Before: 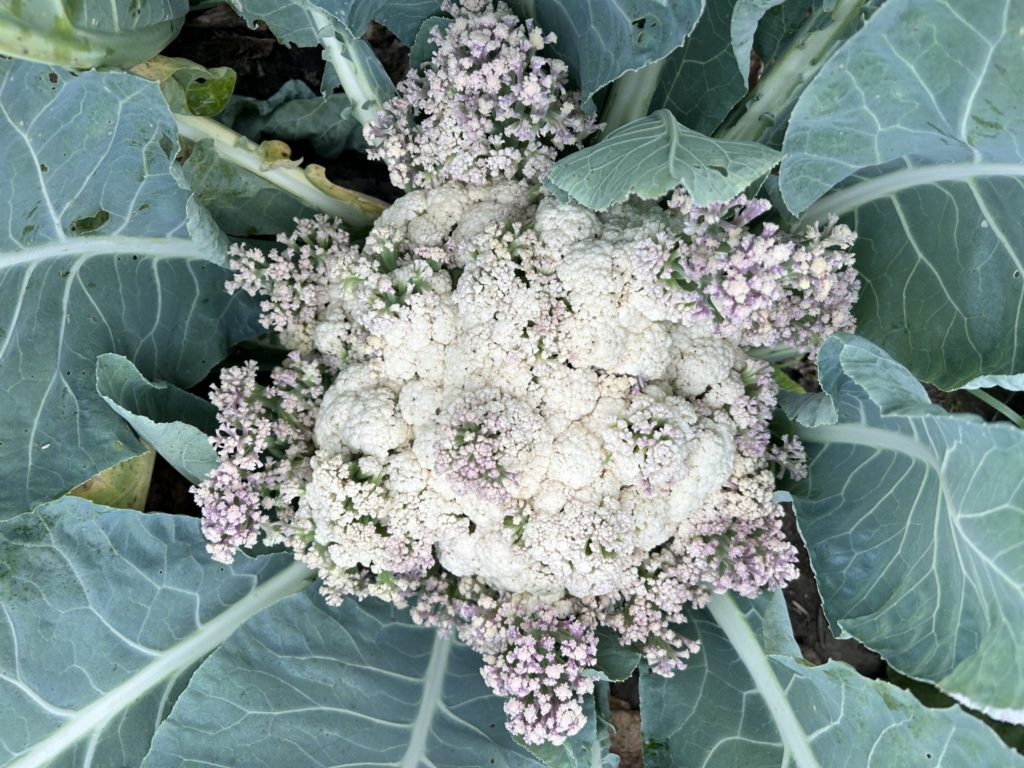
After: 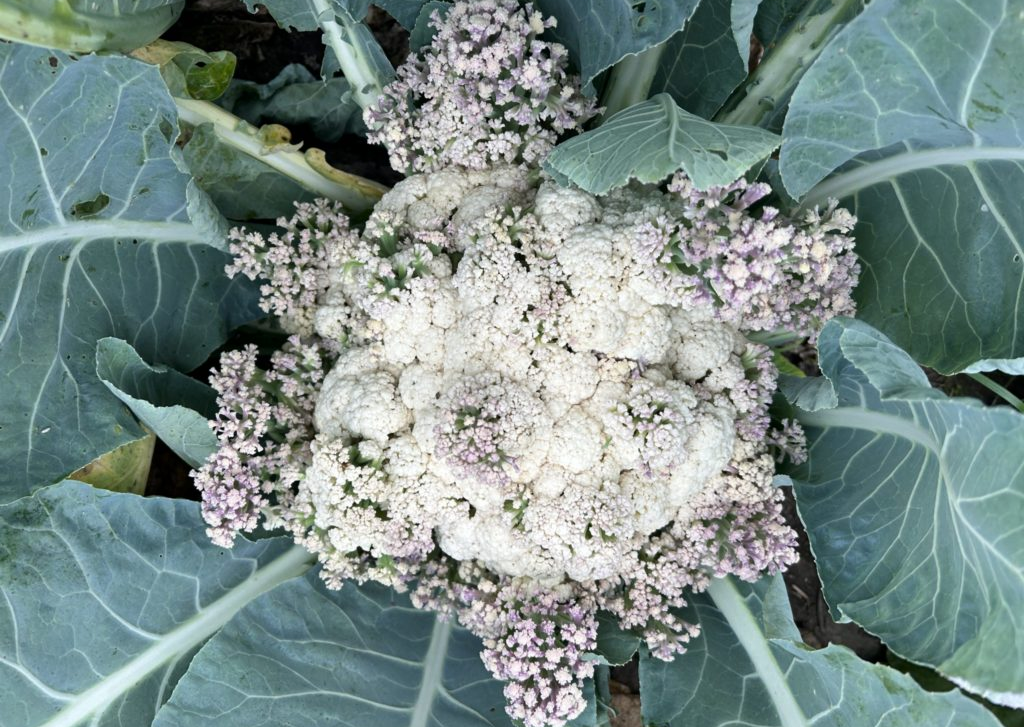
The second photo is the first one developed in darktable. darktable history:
crop and rotate: top 2.097%, bottom 3.162%
exposure: compensate exposure bias true, compensate highlight preservation false
contrast brightness saturation: contrast 0.028, brightness -0.039
